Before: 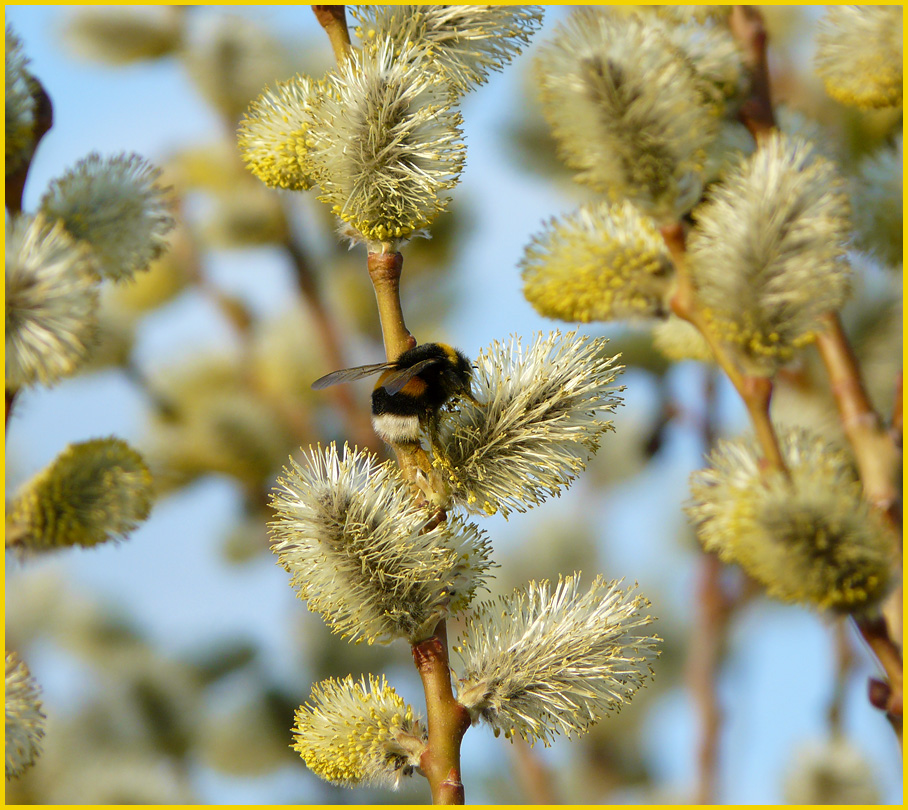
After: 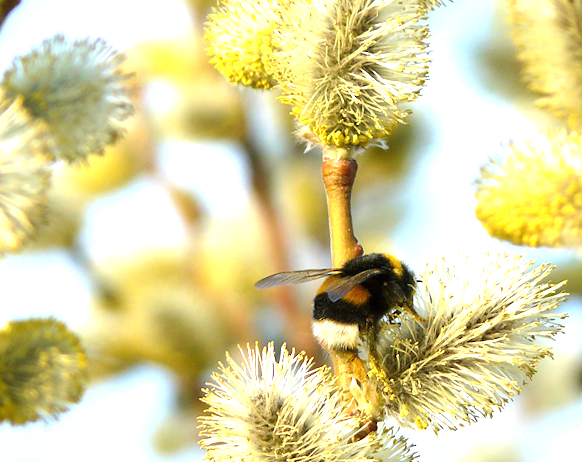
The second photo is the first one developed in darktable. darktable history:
crop and rotate: angle -5.28°, left 2.219%, top 7.046%, right 27.26%, bottom 30.239%
exposure: black level correction 0, exposure 1.2 EV, compensate exposure bias true, compensate highlight preservation false
